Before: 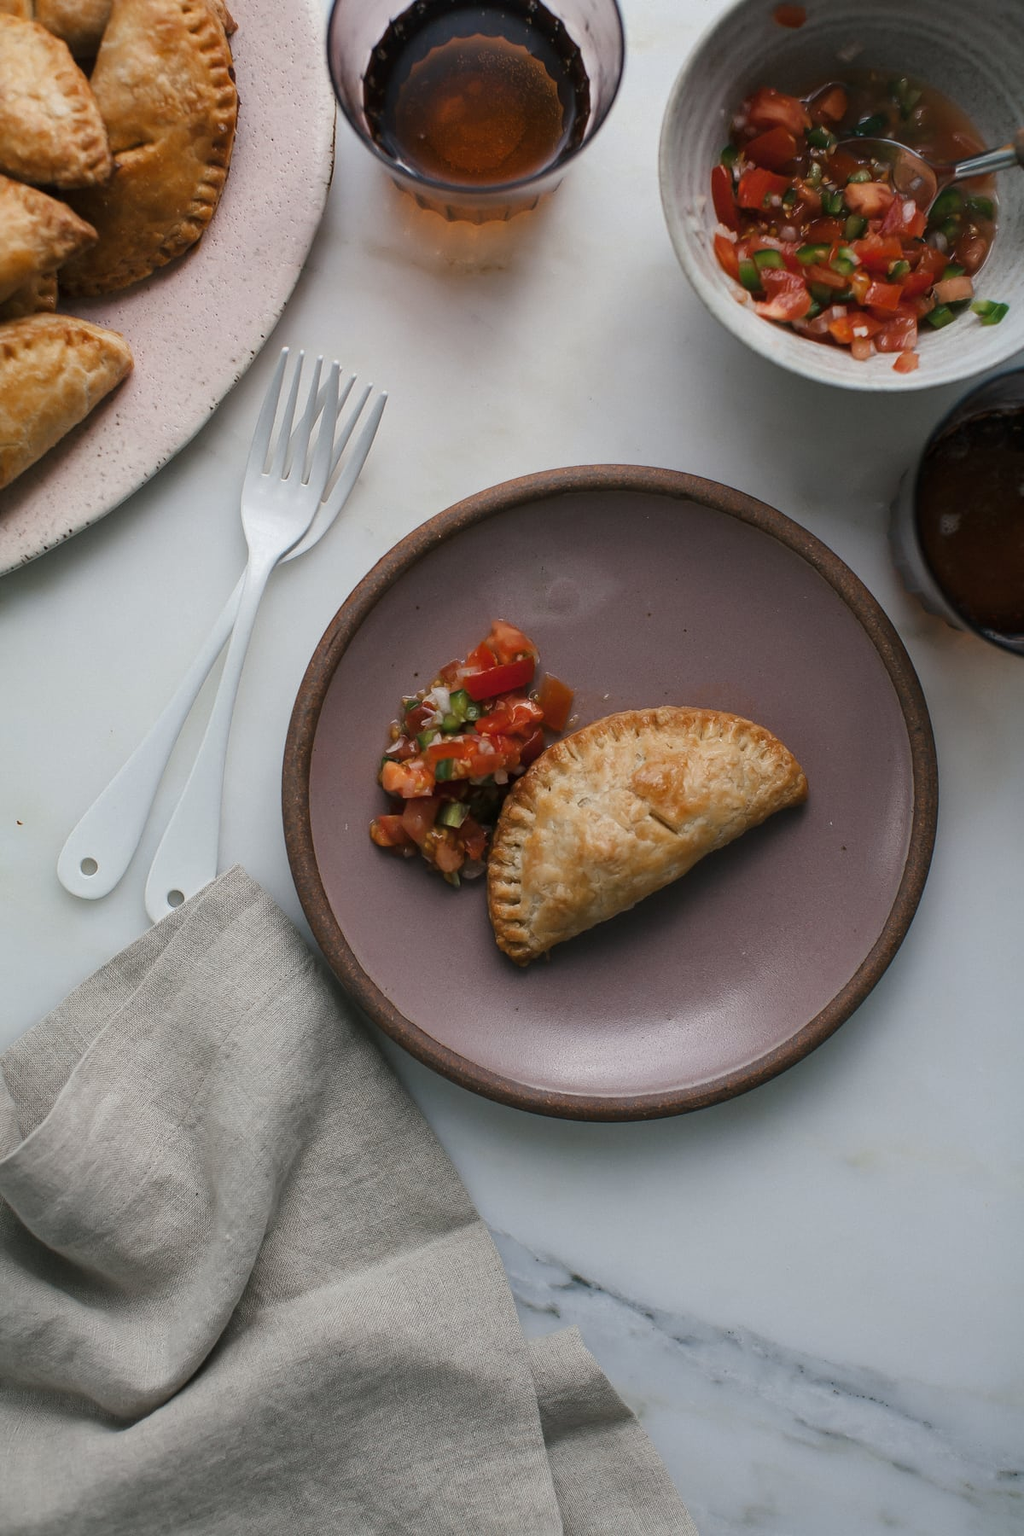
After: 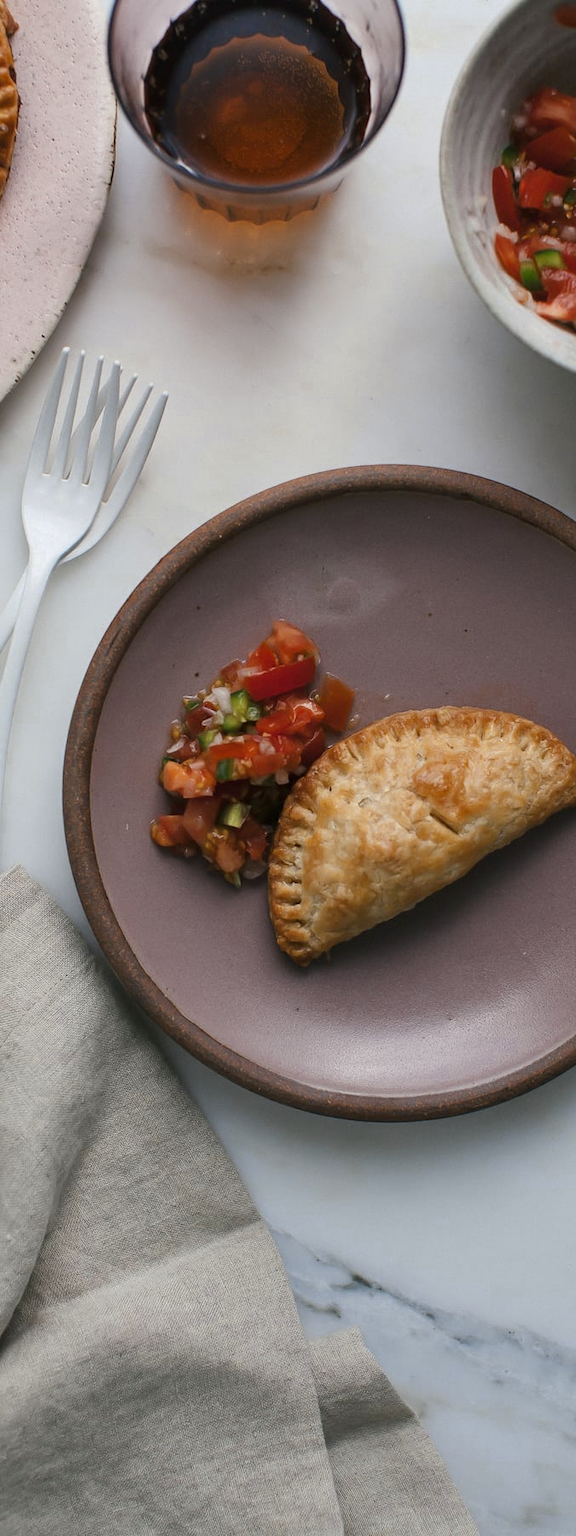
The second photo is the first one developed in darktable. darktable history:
base curve: curves: ch0 [(0, 0) (0.472, 0.508) (1, 1)]
color zones: curves: ch0 [(0, 0.485) (0.178, 0.476) (0.261, 0.623) (0.411, 0.403) (0.708, 0.603) (0.934, 0.412)]; ch1 [(0.003, 0.485) (0.149, 0.496) (0.229, 0.584) (0.326, 0.551) (0.484, 0.262) (0.757, 0.643)]
crop: left 21.496%, right 22.254%
